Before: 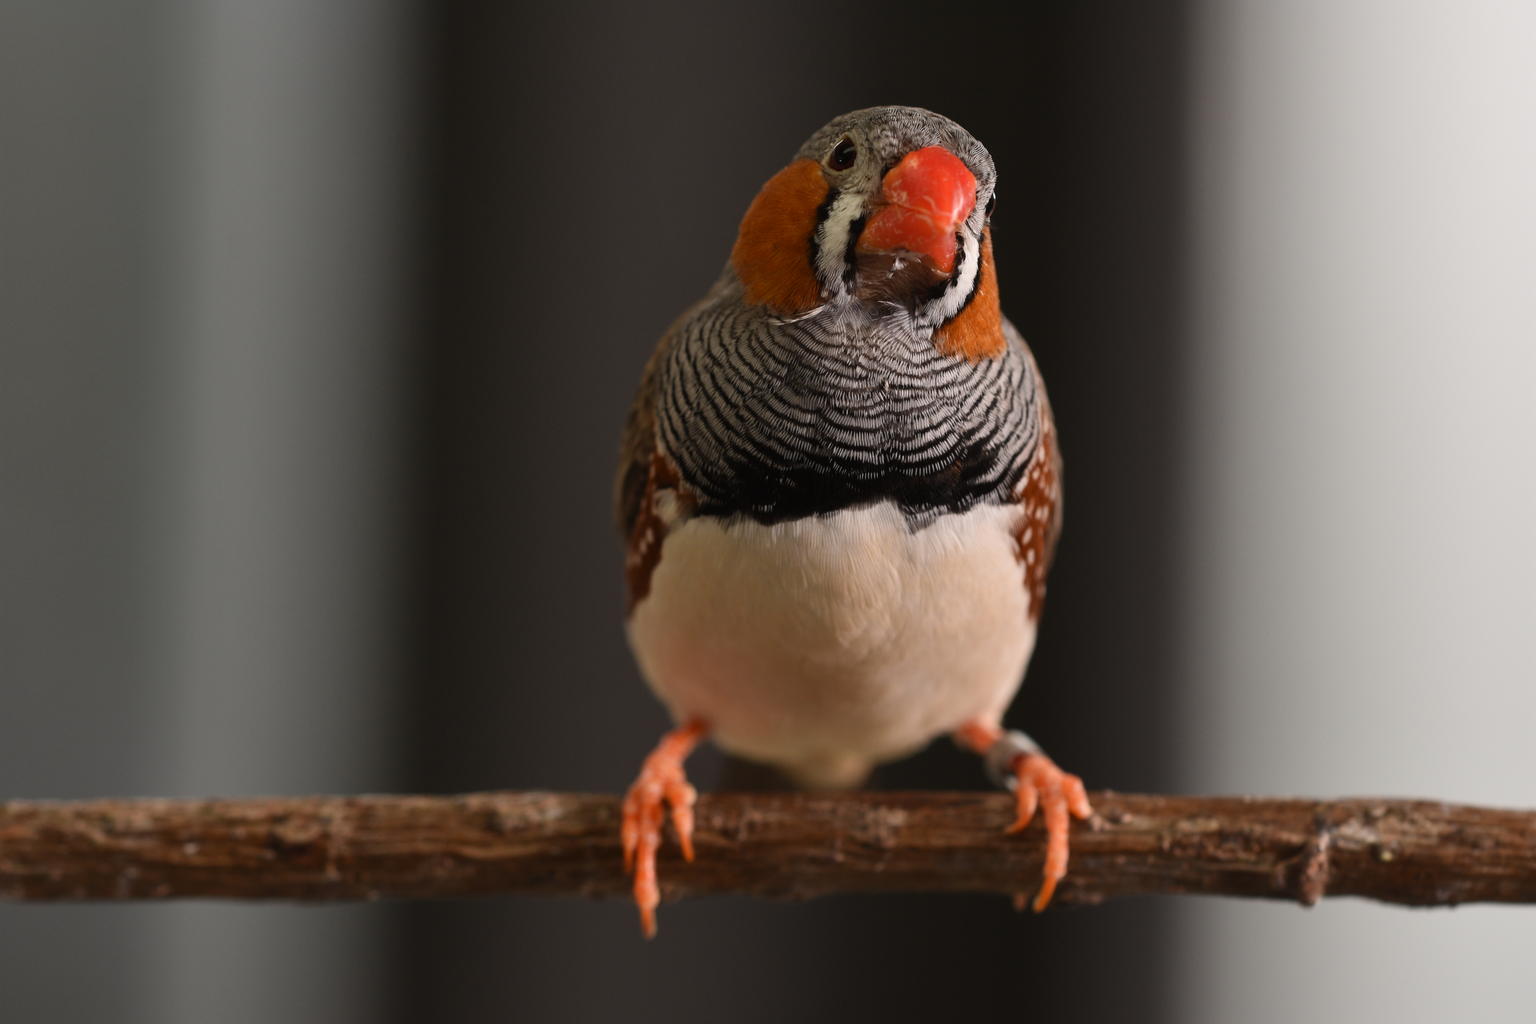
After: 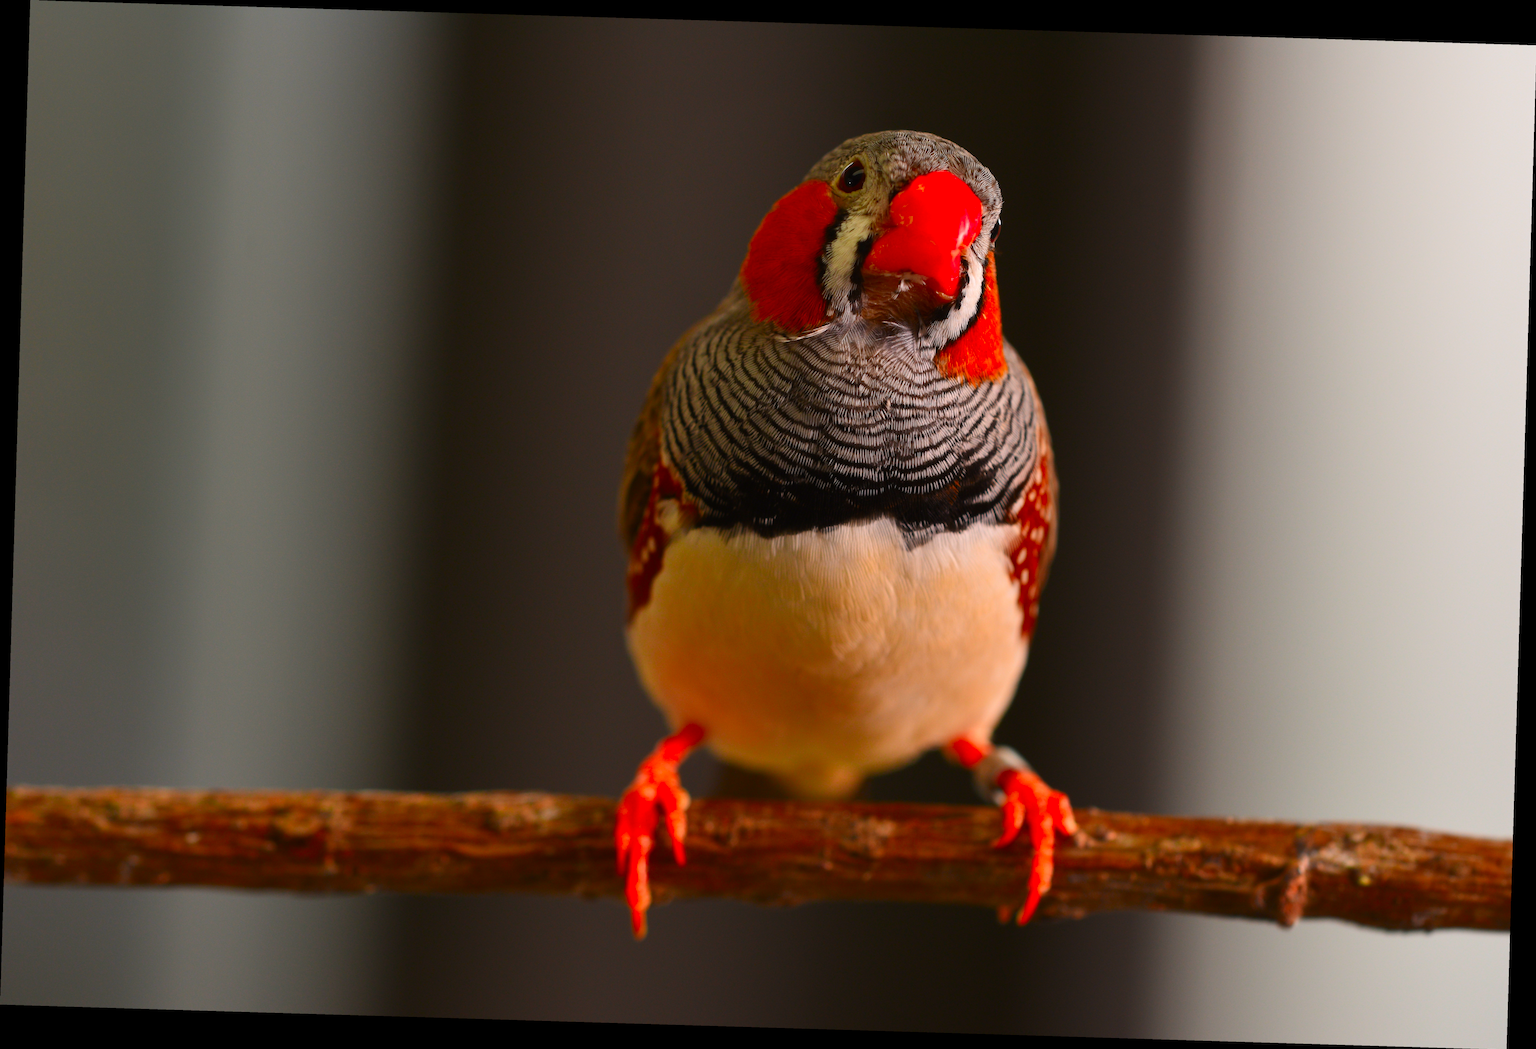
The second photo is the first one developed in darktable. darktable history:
color correction: saturation 2.15
rotate and perspective: rotation 1.72°, automatic cropping off
